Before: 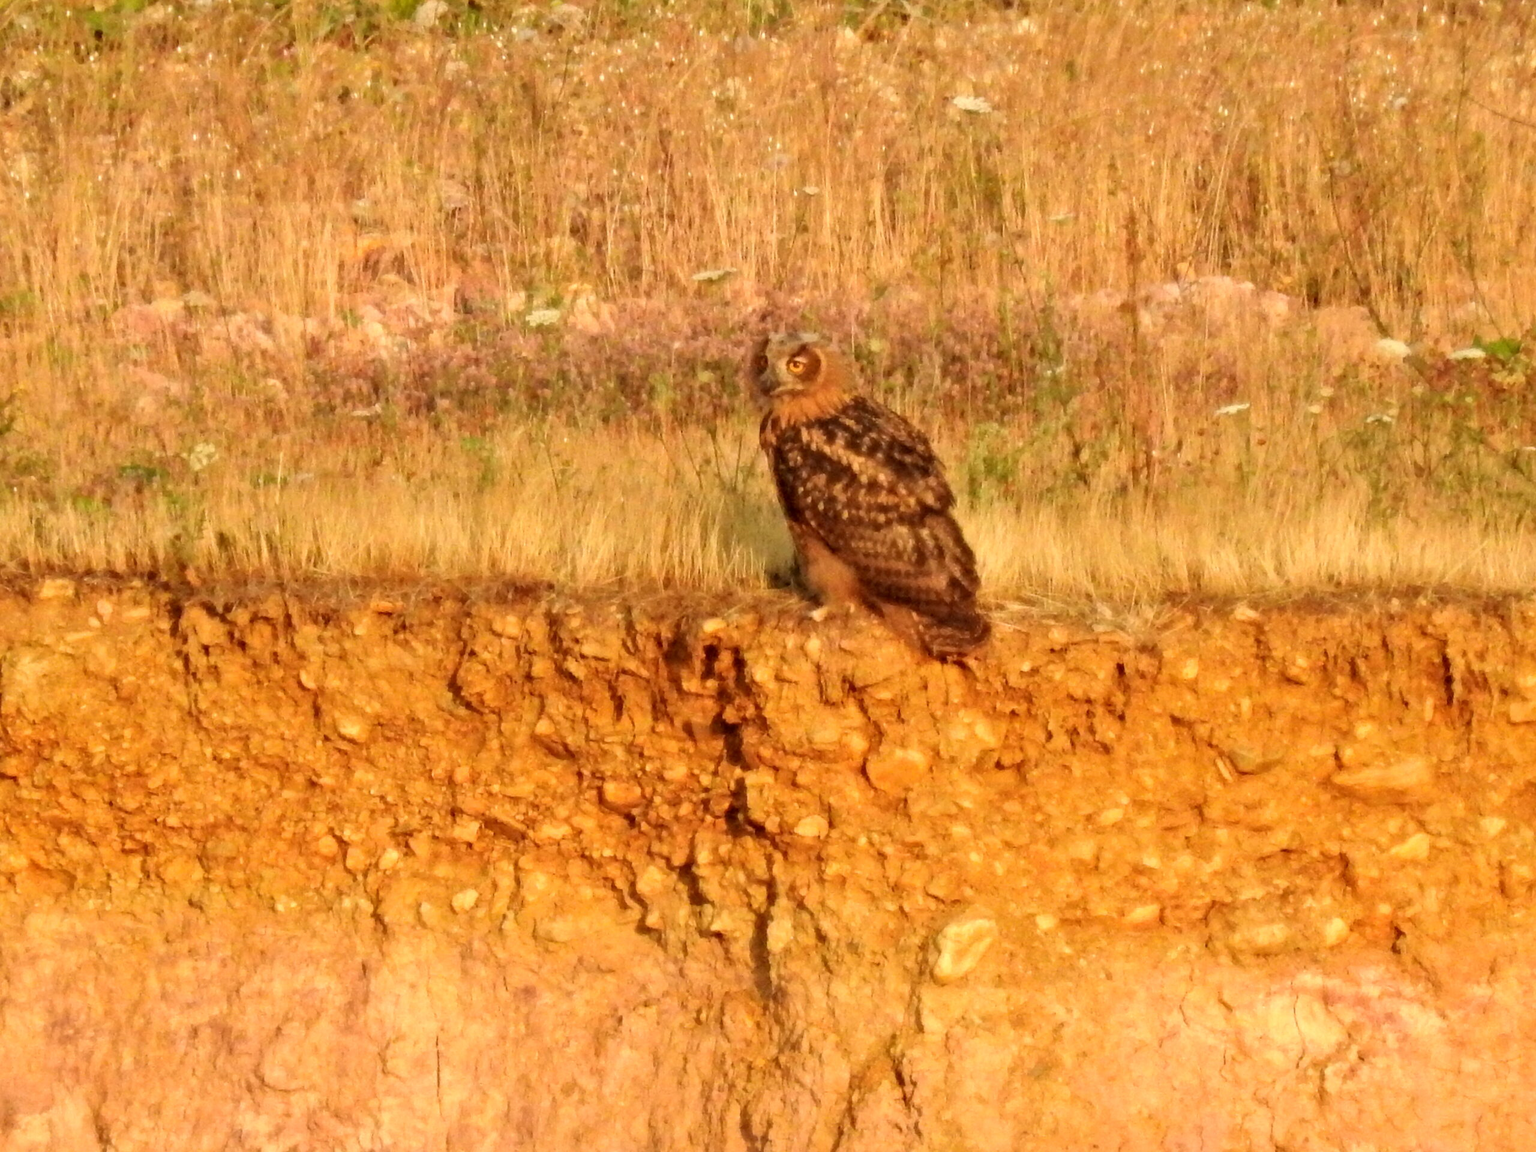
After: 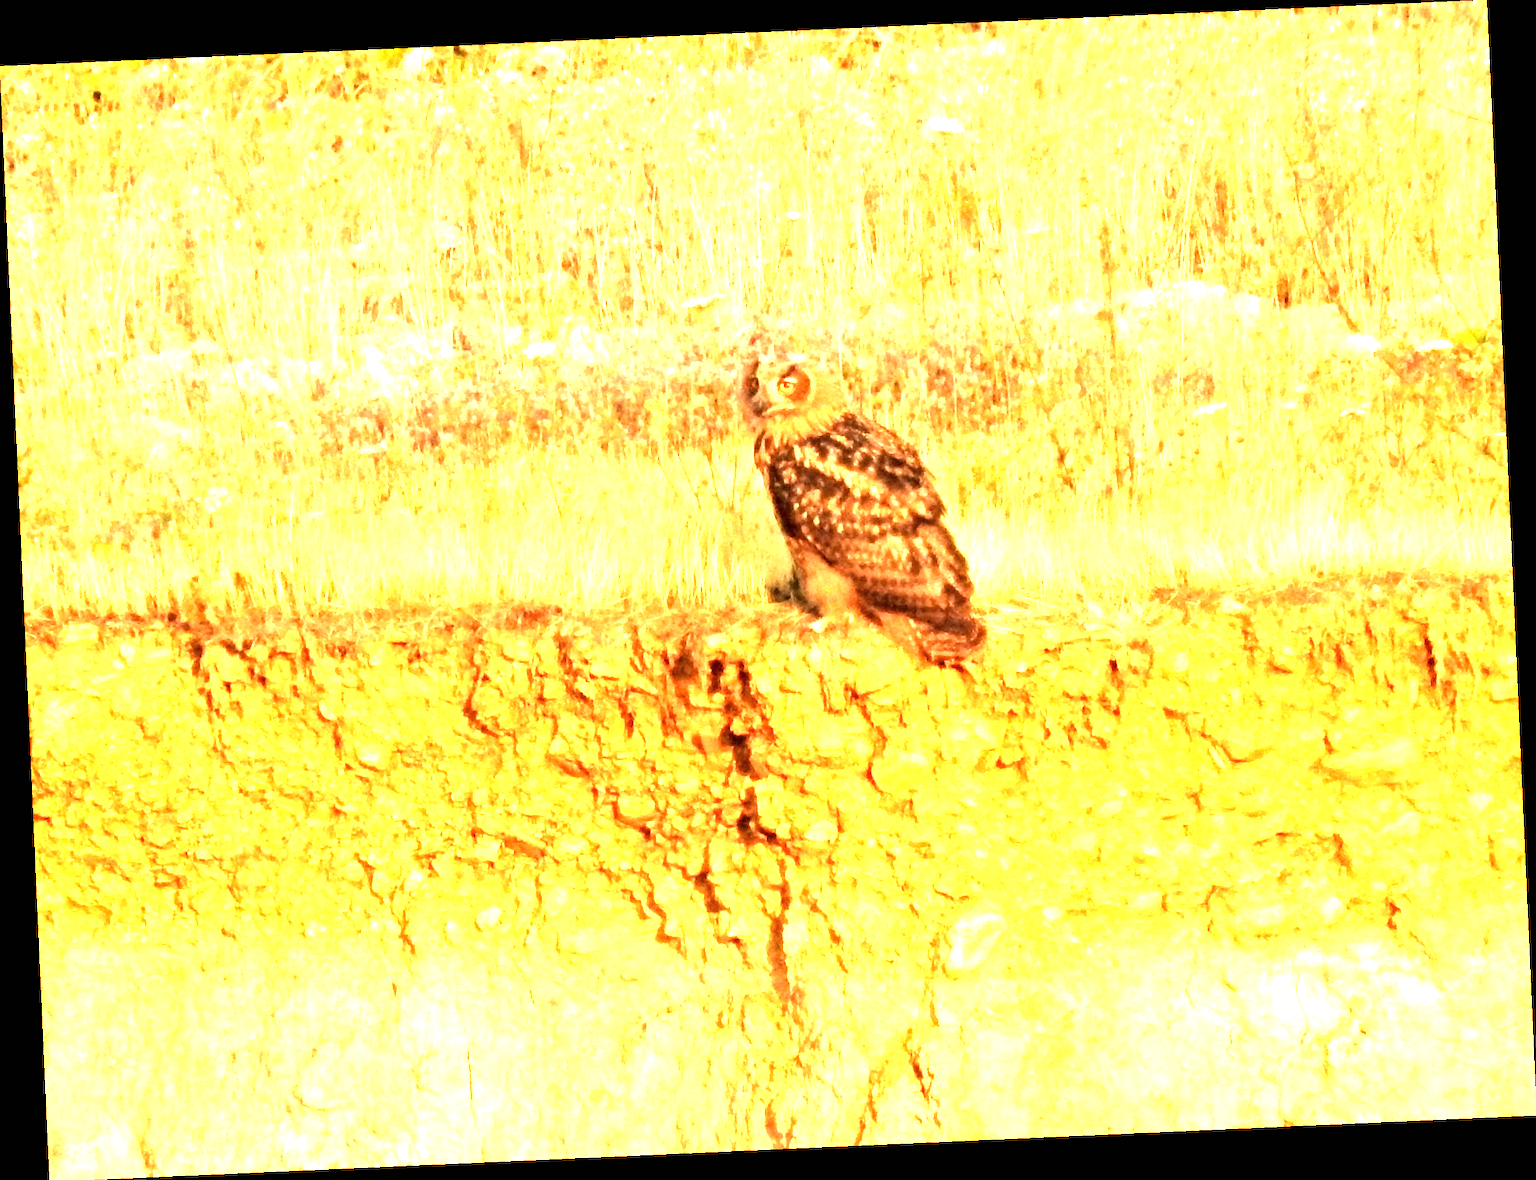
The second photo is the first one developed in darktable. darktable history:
tone equalizer: -8 EV -0.75 EV, -7 EV -0.7 EV, -6 EV -0.6 EV, -5 EV -0.4 EV, -3 EV 0.4 EV, -2 EV 0.6 EV, -1 EV 0.7 EV, +0 EV 0.75 EV, edges refinement/feathering 500, mask exposure compensation -1.57 EV, preserve details no
exposure: black level correction 0, exposure 1.55 EV, compensate exposure bias true, compensate highlight preservation false
rotate and perspective: rotation -2.56°, automatic cropping off
